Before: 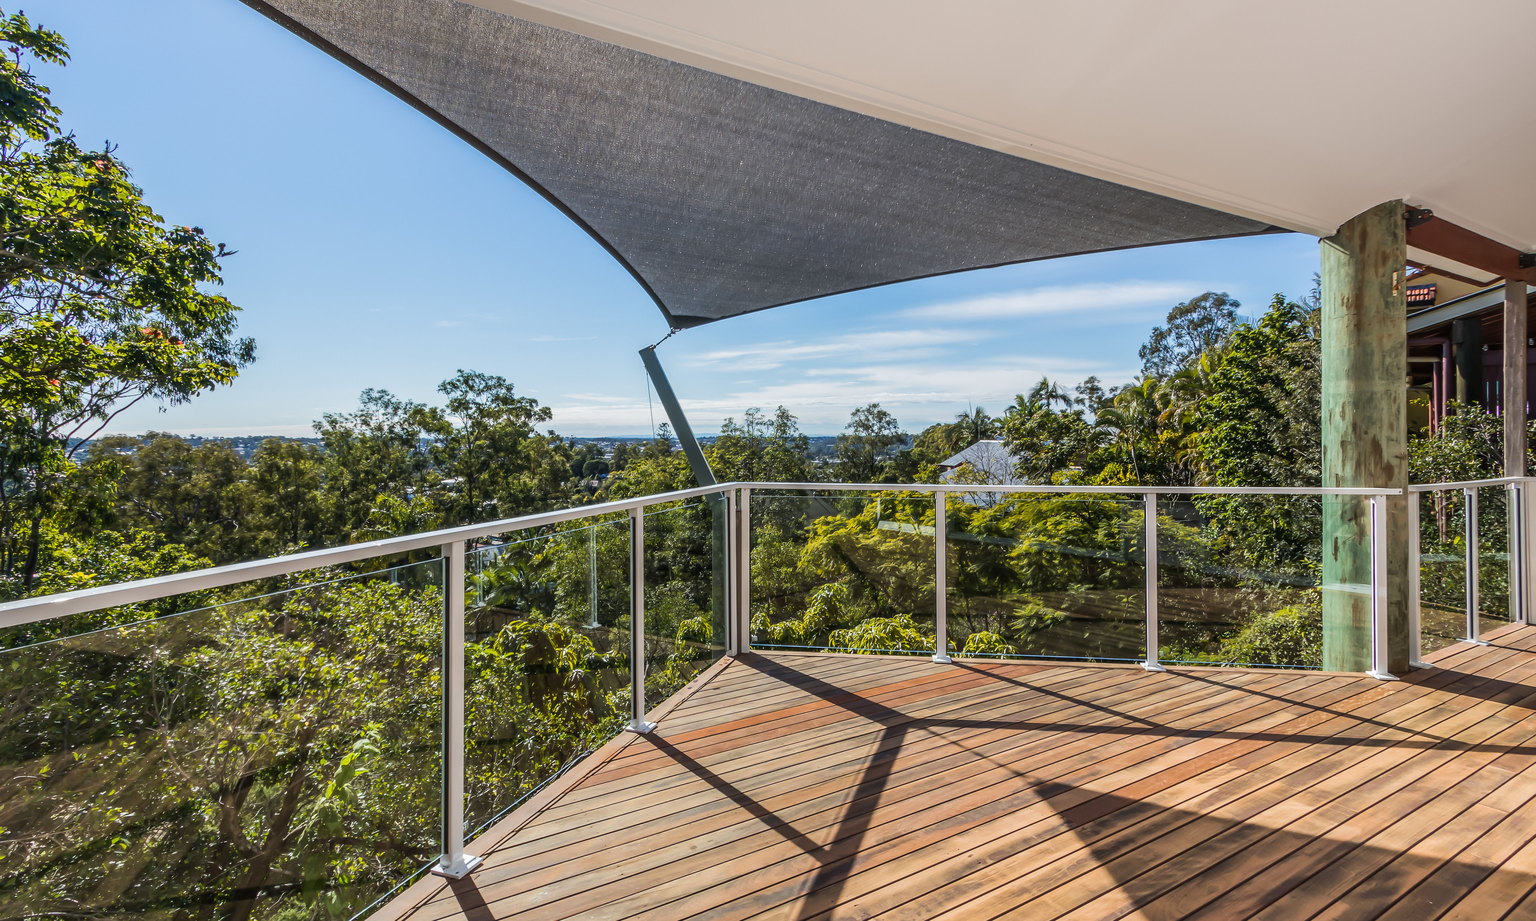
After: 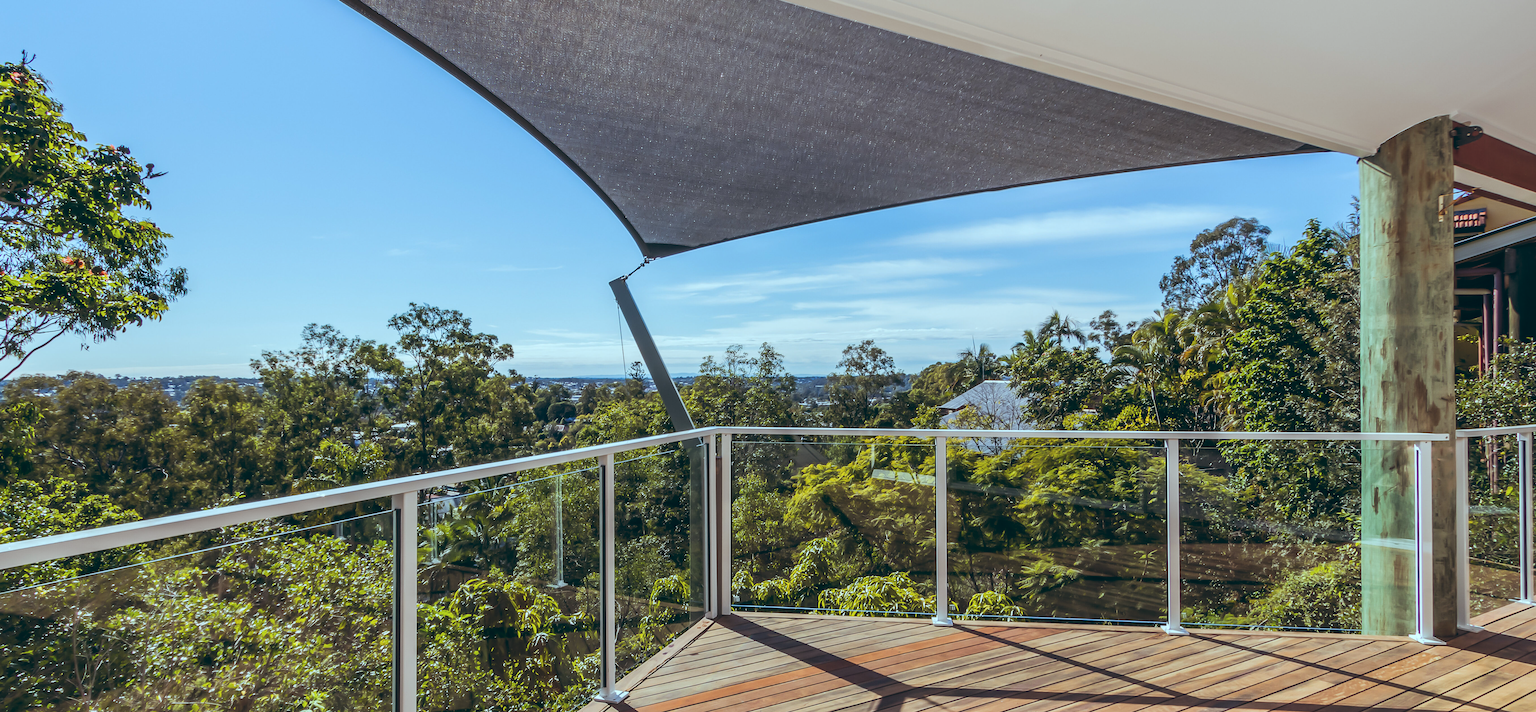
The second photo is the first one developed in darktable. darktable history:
color balance: lift [1.003, 0.993, 1.001, 1.007], gamma [1.018, 1.072, 0.959, 0.928], gain [0.974, 0.873, 1.031, 1.127]
crop: left 5.596%, top 10.314%, right 3.534%, bottom 19.395%
